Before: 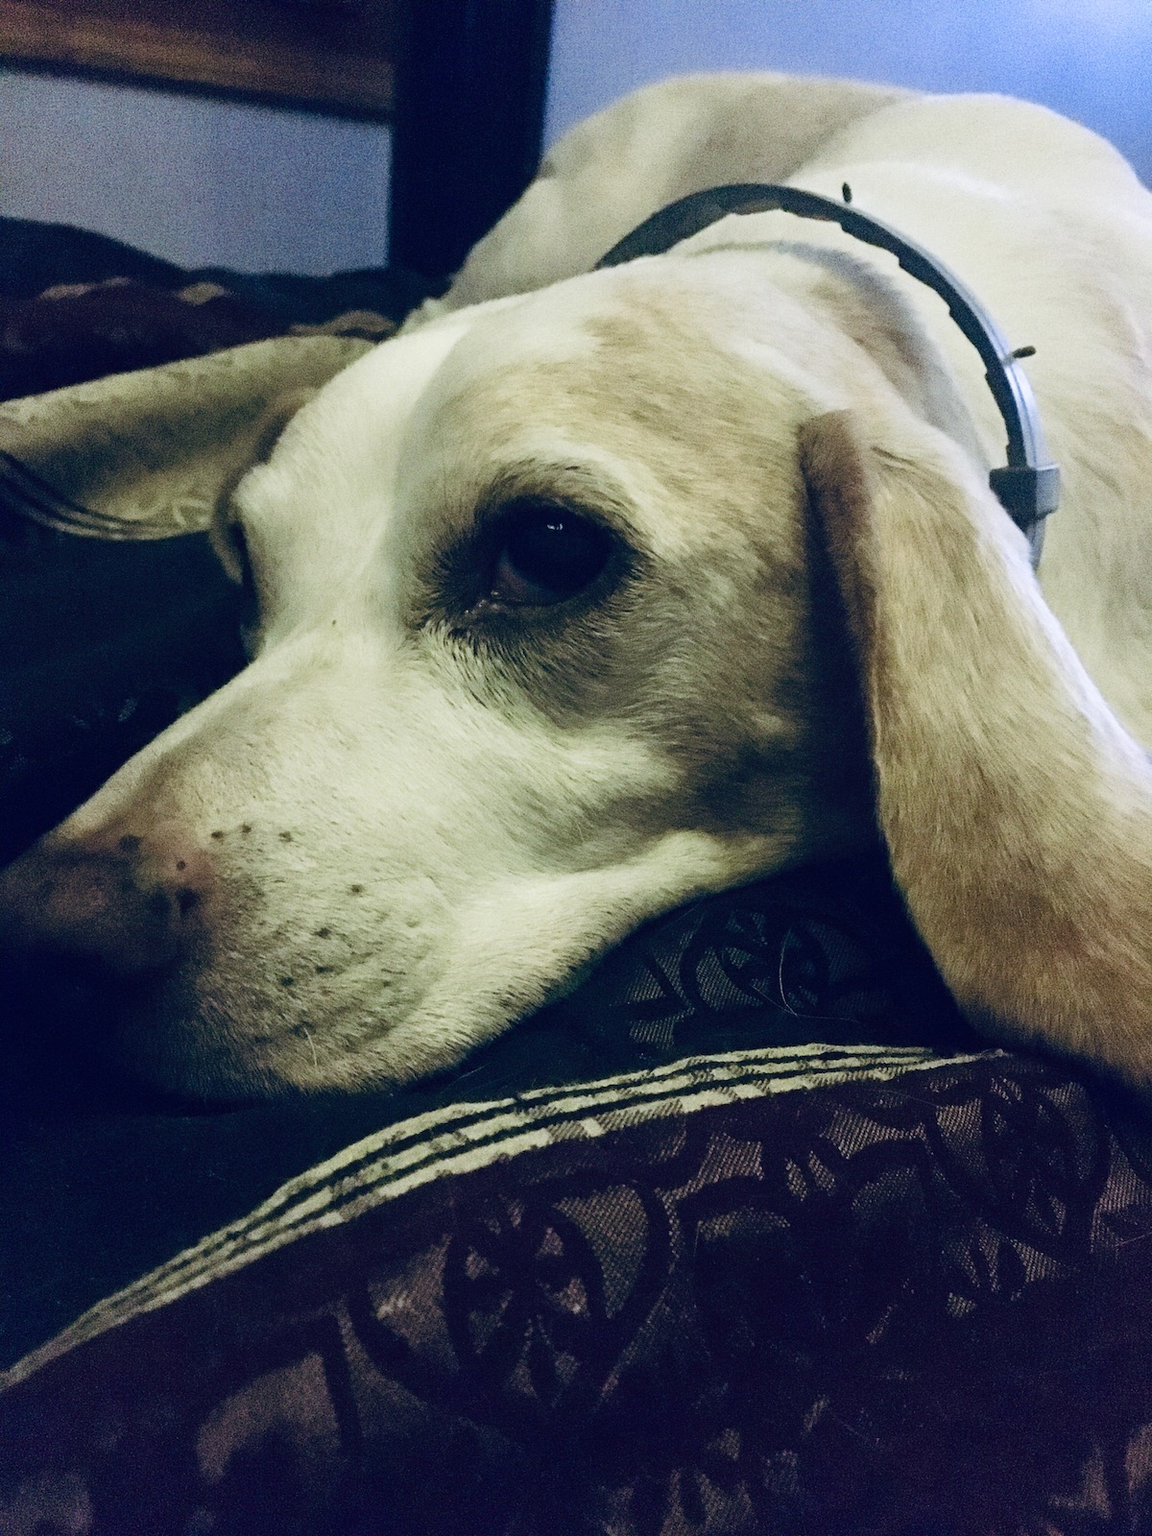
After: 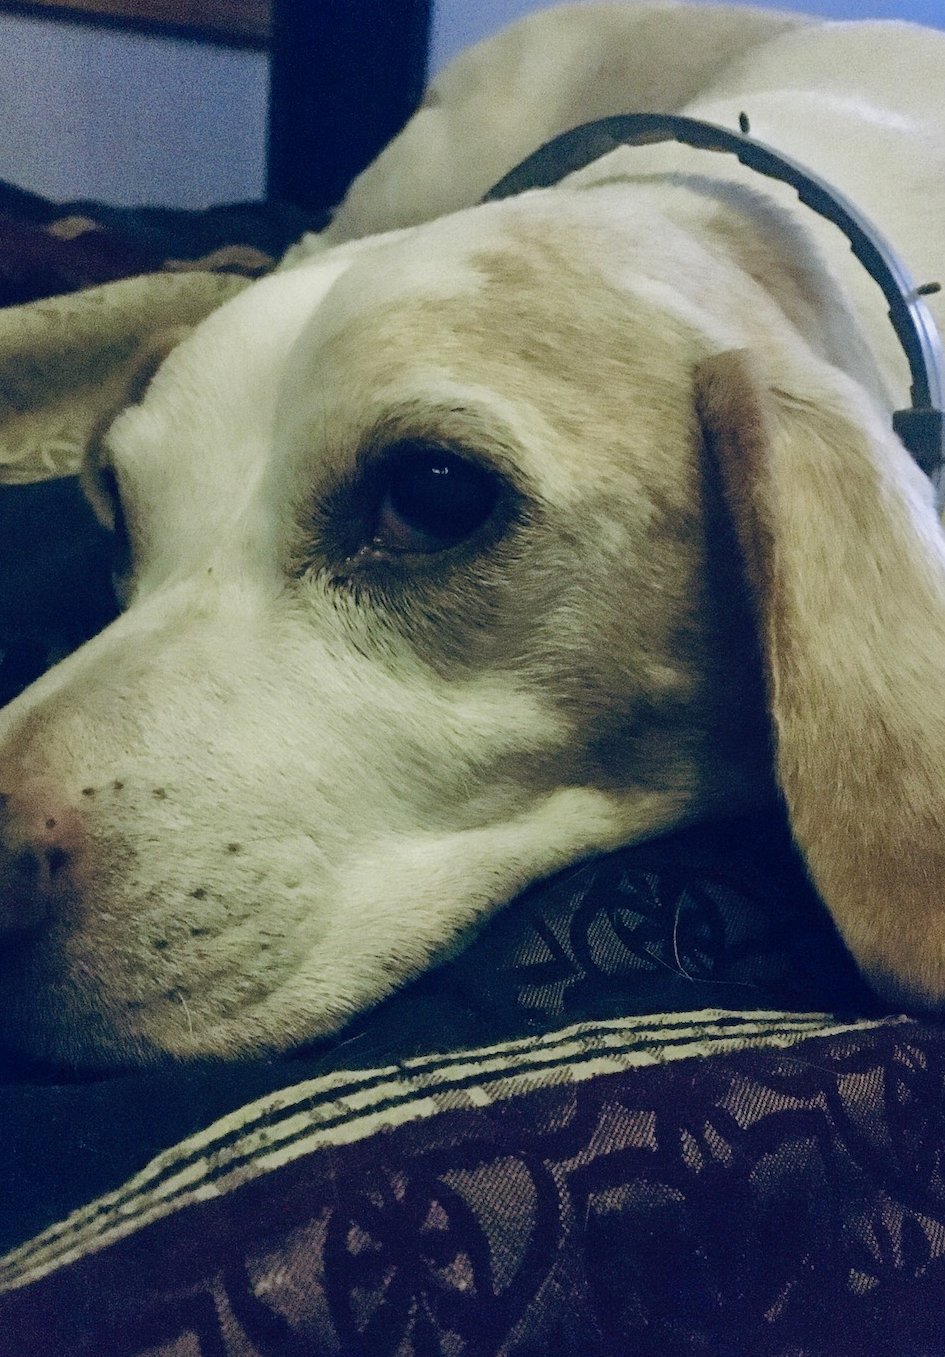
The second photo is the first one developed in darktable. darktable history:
crop: left 11.571%, top 4.88%, right 9.599%, bottom 10.25%
shadows and highlights: shadows 39.69, highlights -59.97
